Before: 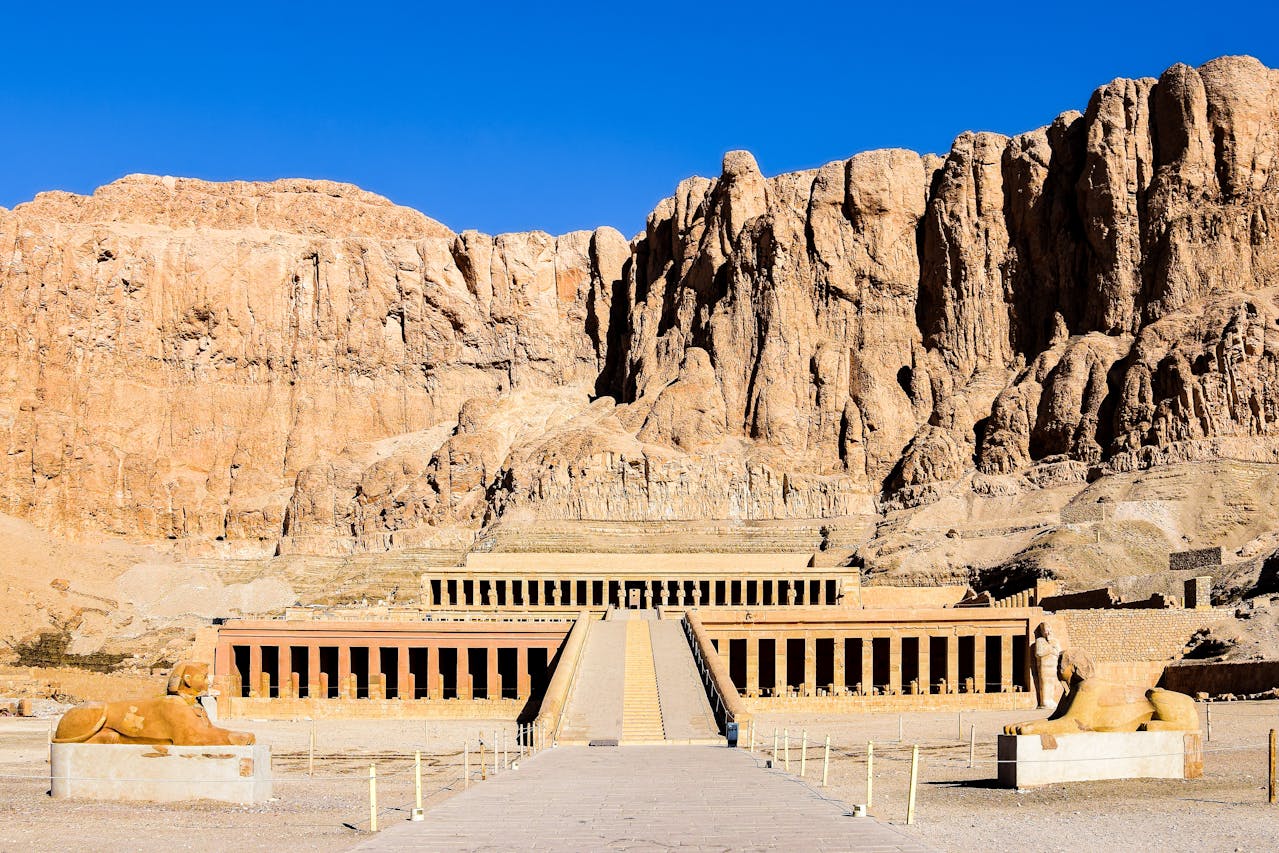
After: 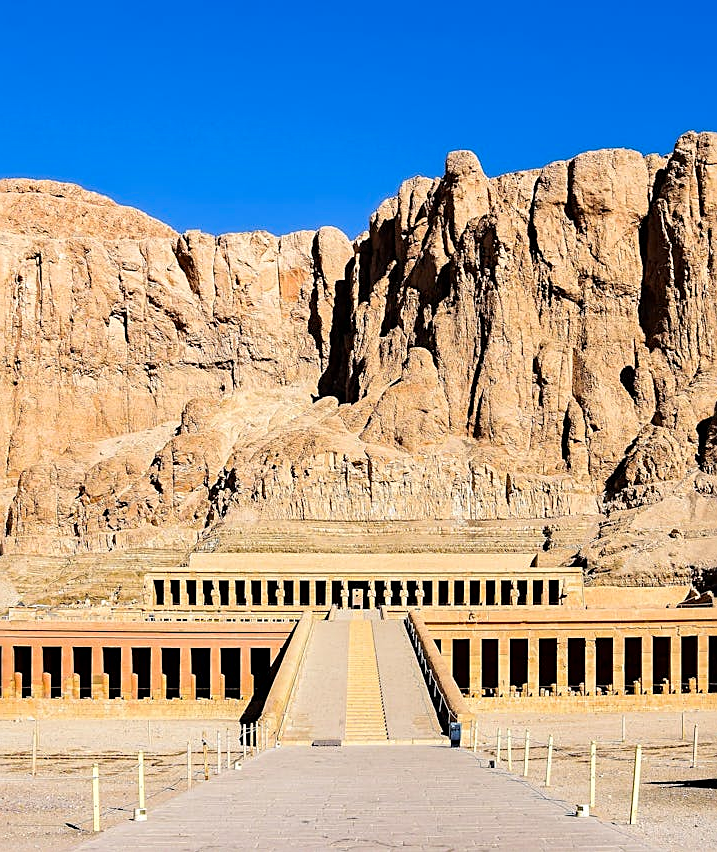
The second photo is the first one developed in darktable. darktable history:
crop: left 21.674%, right 22.086%
sharpen: on, module defaults
color correction: saturation 1.1
